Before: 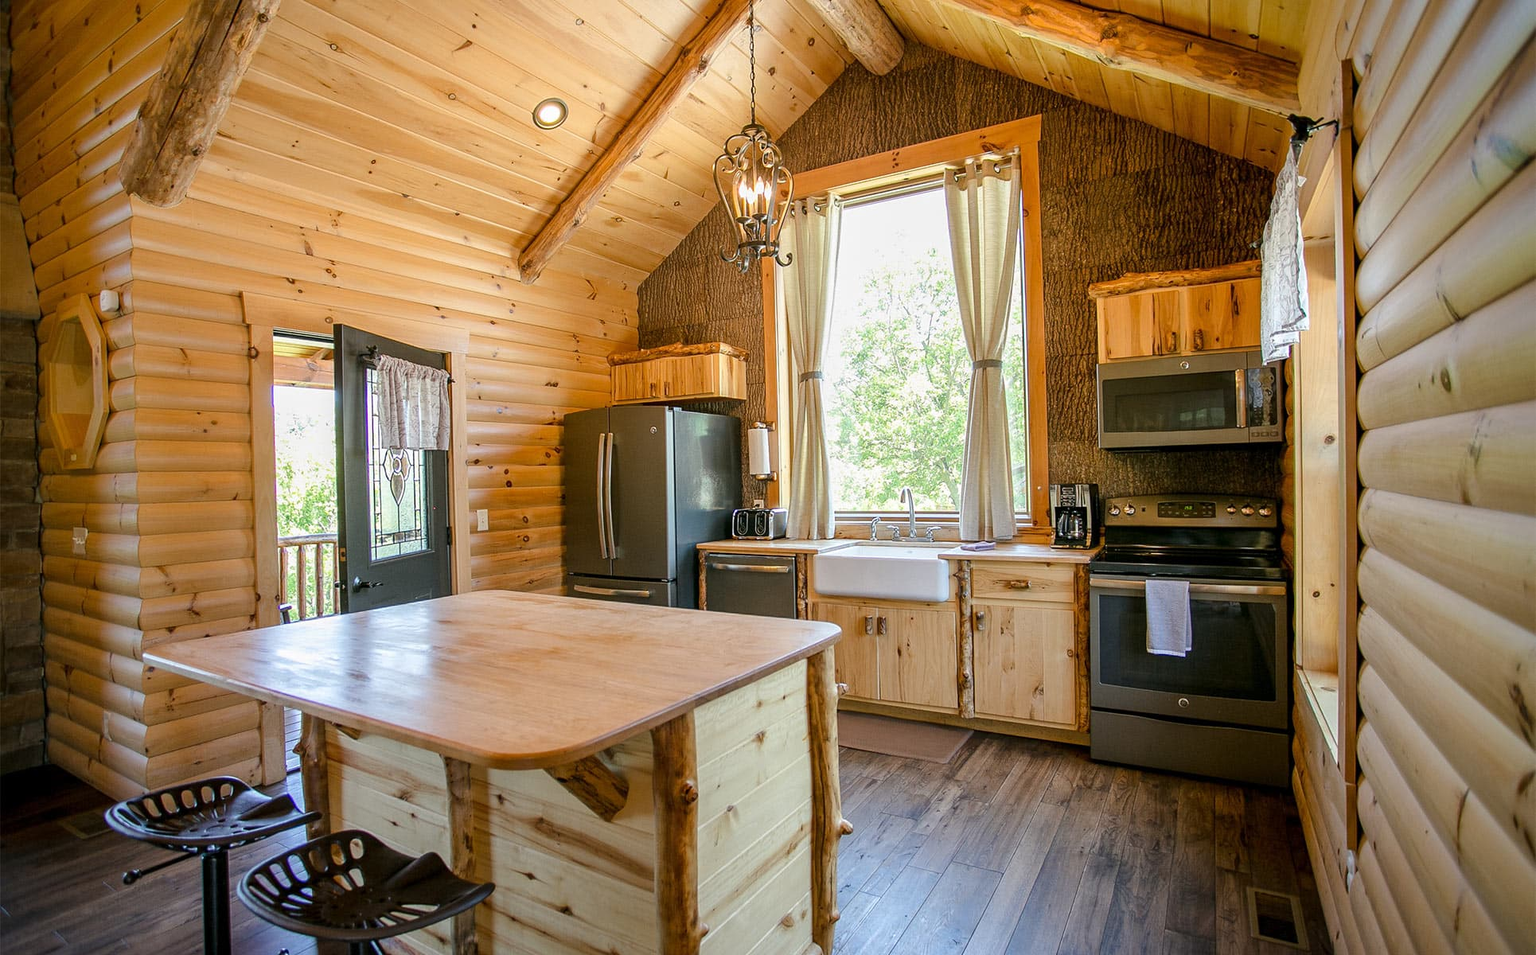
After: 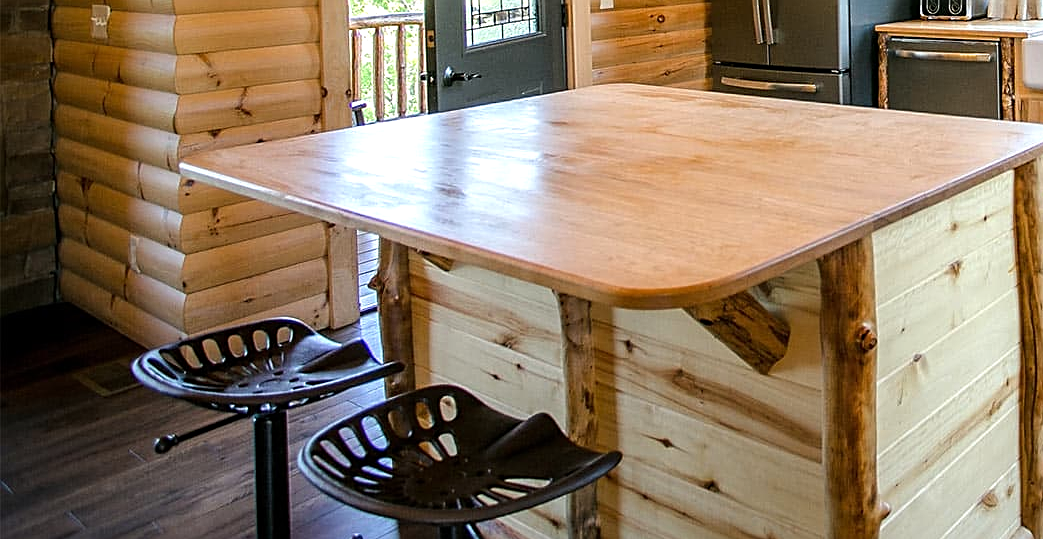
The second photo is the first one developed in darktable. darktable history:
sharpen: on, module defaults
crop and rotate: top 54.875%, right 45.931%, bottom 0.183%
tone equalizer: -8 EV -0.45 EV, -7 EV -0.386 EV, -6 EV -0.307 EV, -5 EV -0.189 EV, -3 EV 0.202 EV, -2 EV 0.337 EV, -1 EV 0.401 EV, +0 EV 0.435 EV, mask exposure compensation -0.508 EV
